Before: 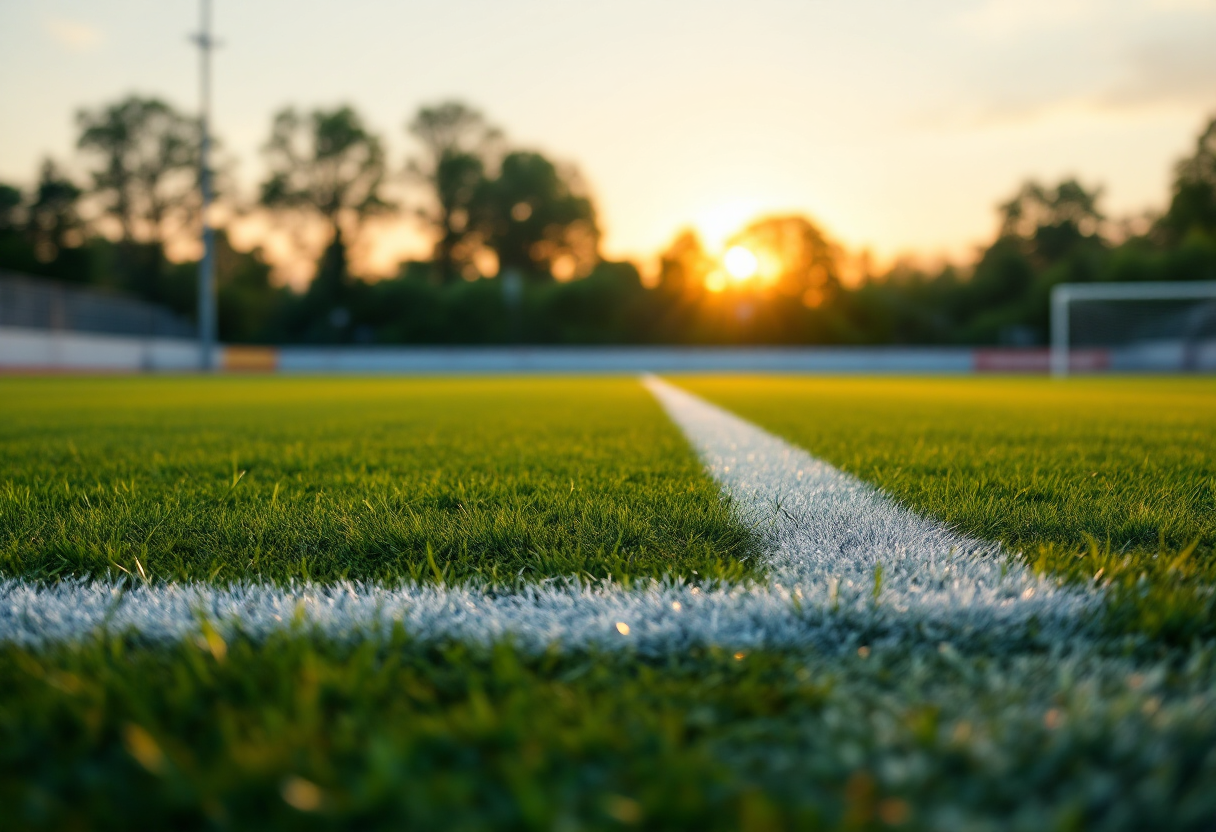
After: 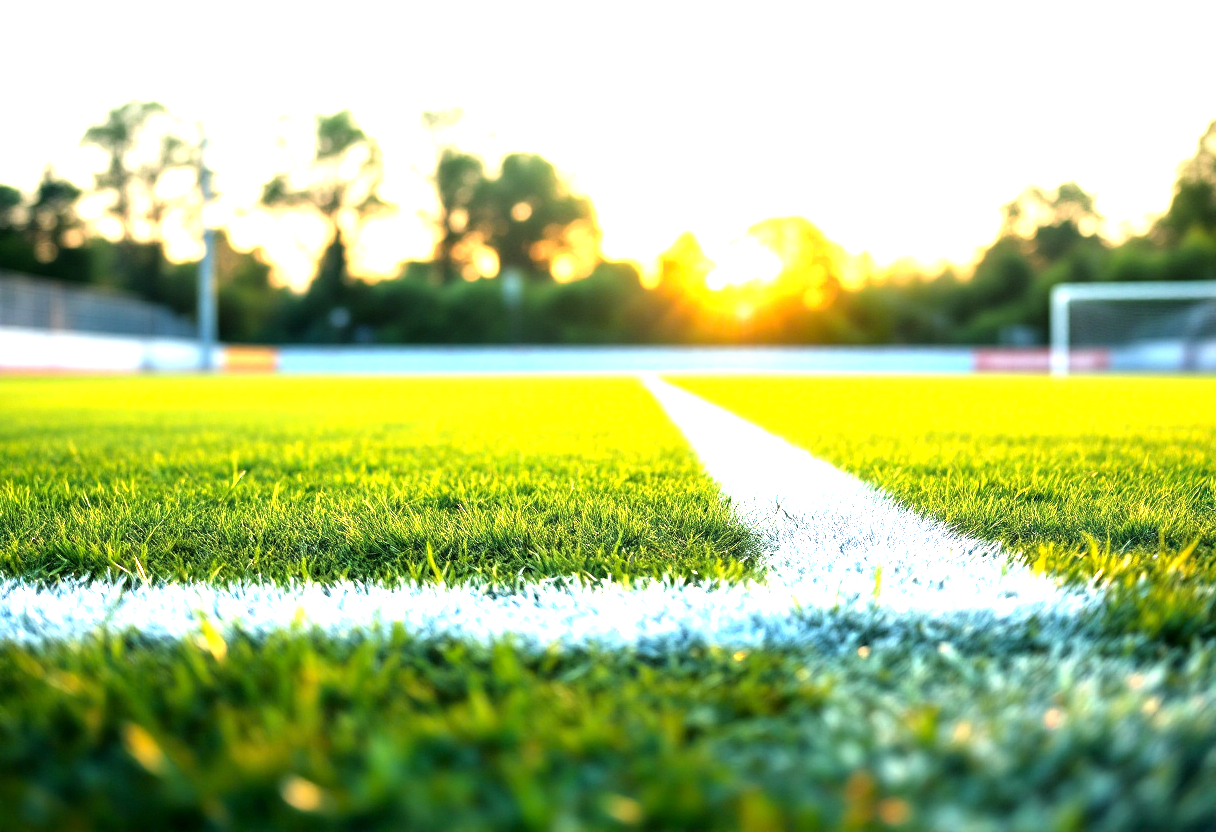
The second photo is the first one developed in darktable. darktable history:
exposure: black level correction 0.001, exposure 1.722 EV, compensate highlight preservation false
tone equalizer: -8 EV -0.764 EV, -7 EV -0.688 EV, -6 EV -0.603 EV, -5 EV -0.399 EV, -3 EV 0.392 EV, -2 EV 0.6 EV, -1 EV 0.696 EV, +0 EV 0.751 EV
